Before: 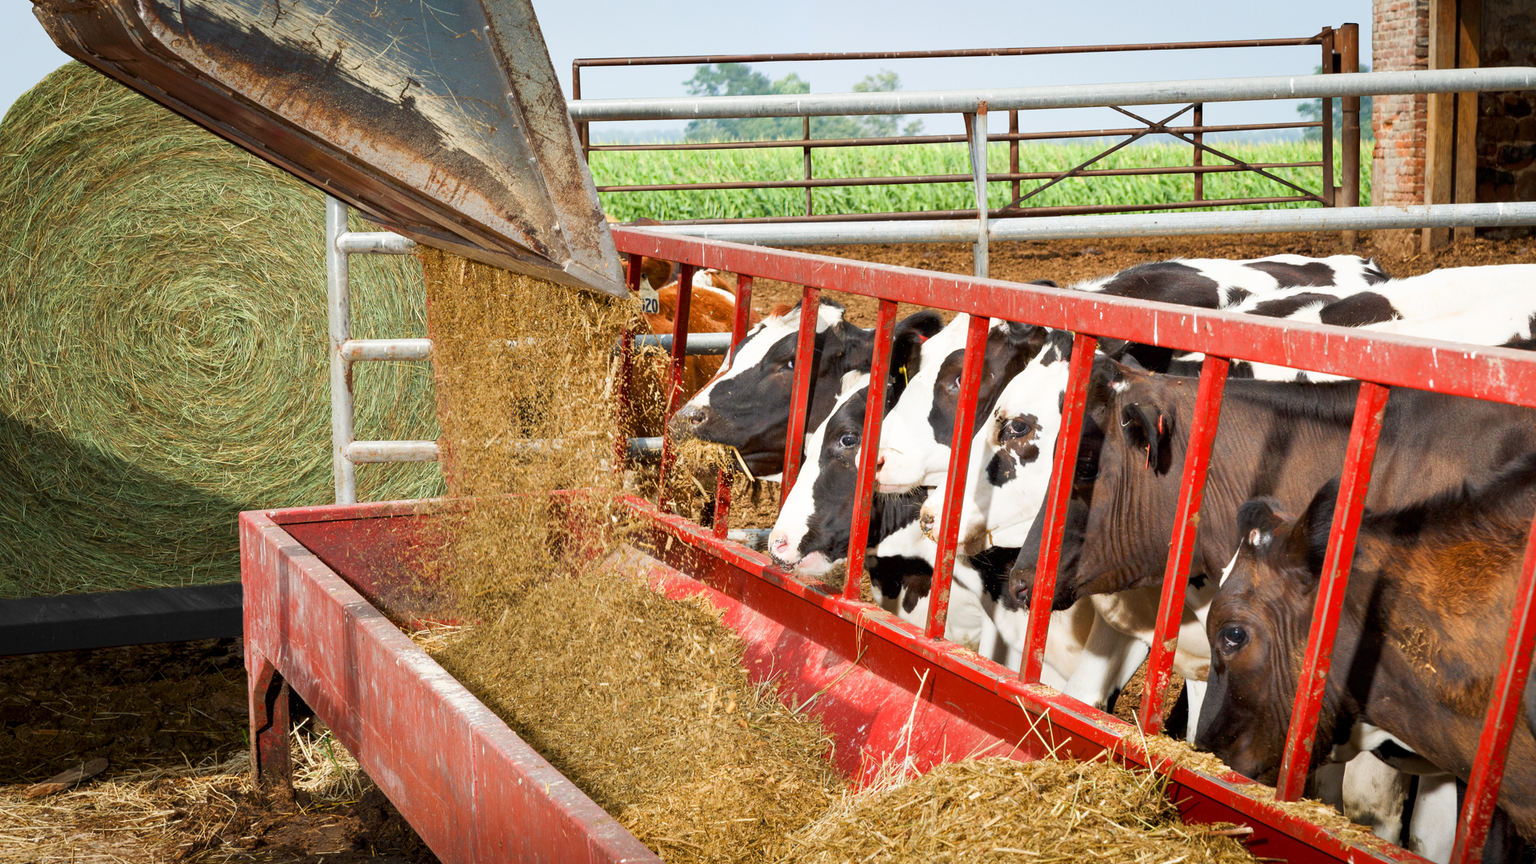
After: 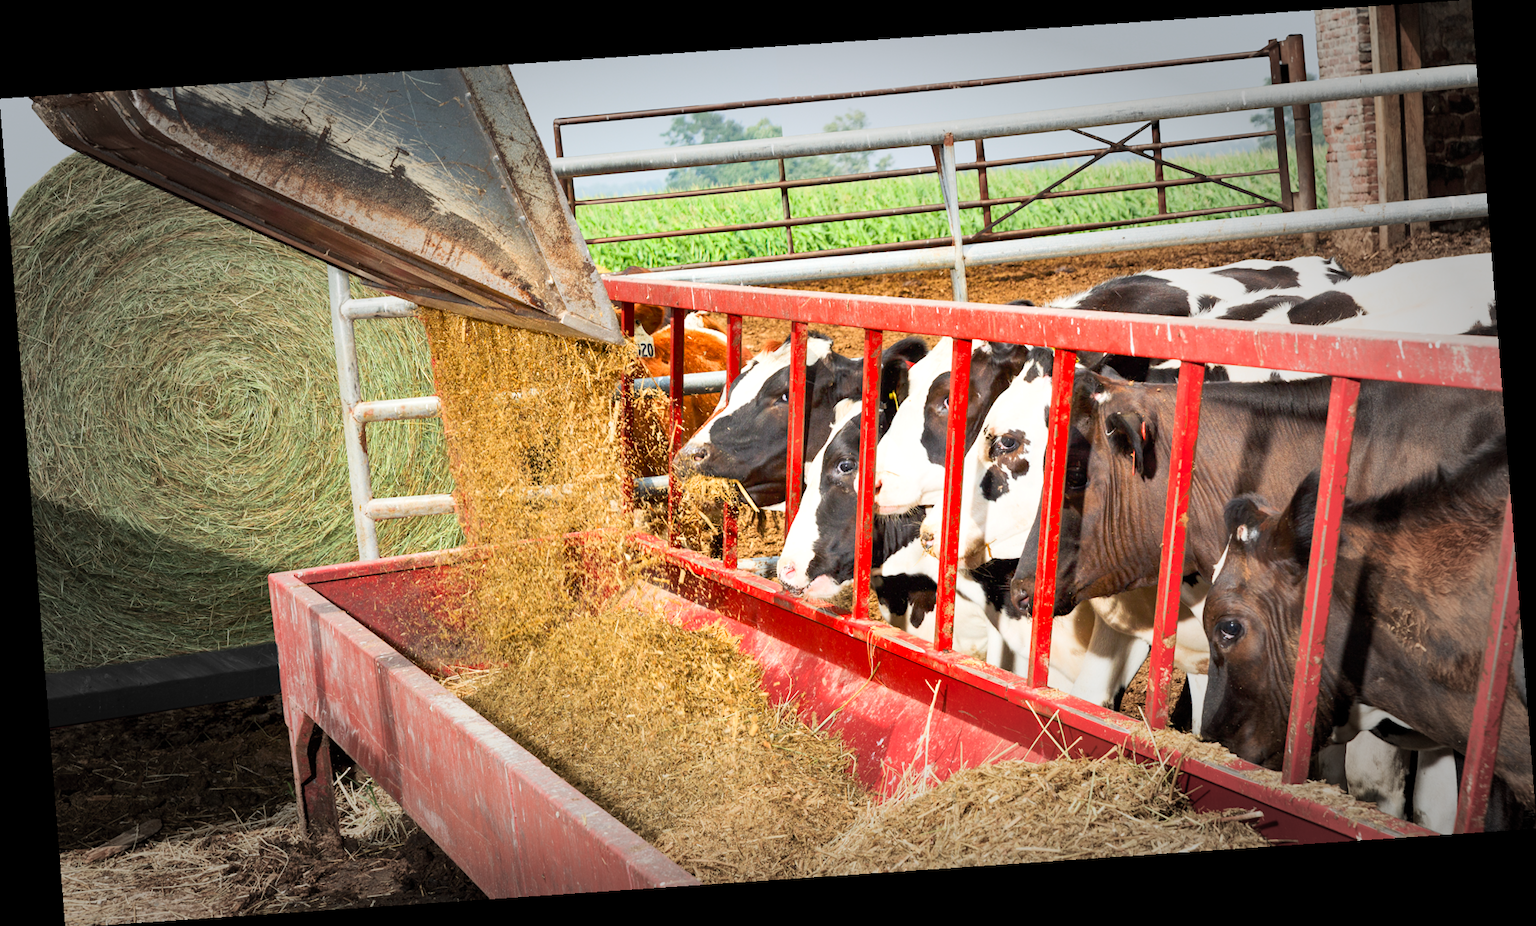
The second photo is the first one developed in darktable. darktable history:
vignetting: fall-off start 48.41%, automatic ratio true, width/height ratio 1.29, unbound false
rotate and perspective: rotation -4.2°, shear 0.006, automatic cropping off
exposure: exposure 0.078 EV, compensate highlight preservation false
contrast brightness saturation: contrast 0.2, brightness 0.16, saturation 0.22
shadows and highlights: shadows 35, highlights -35, soften with gaussian
